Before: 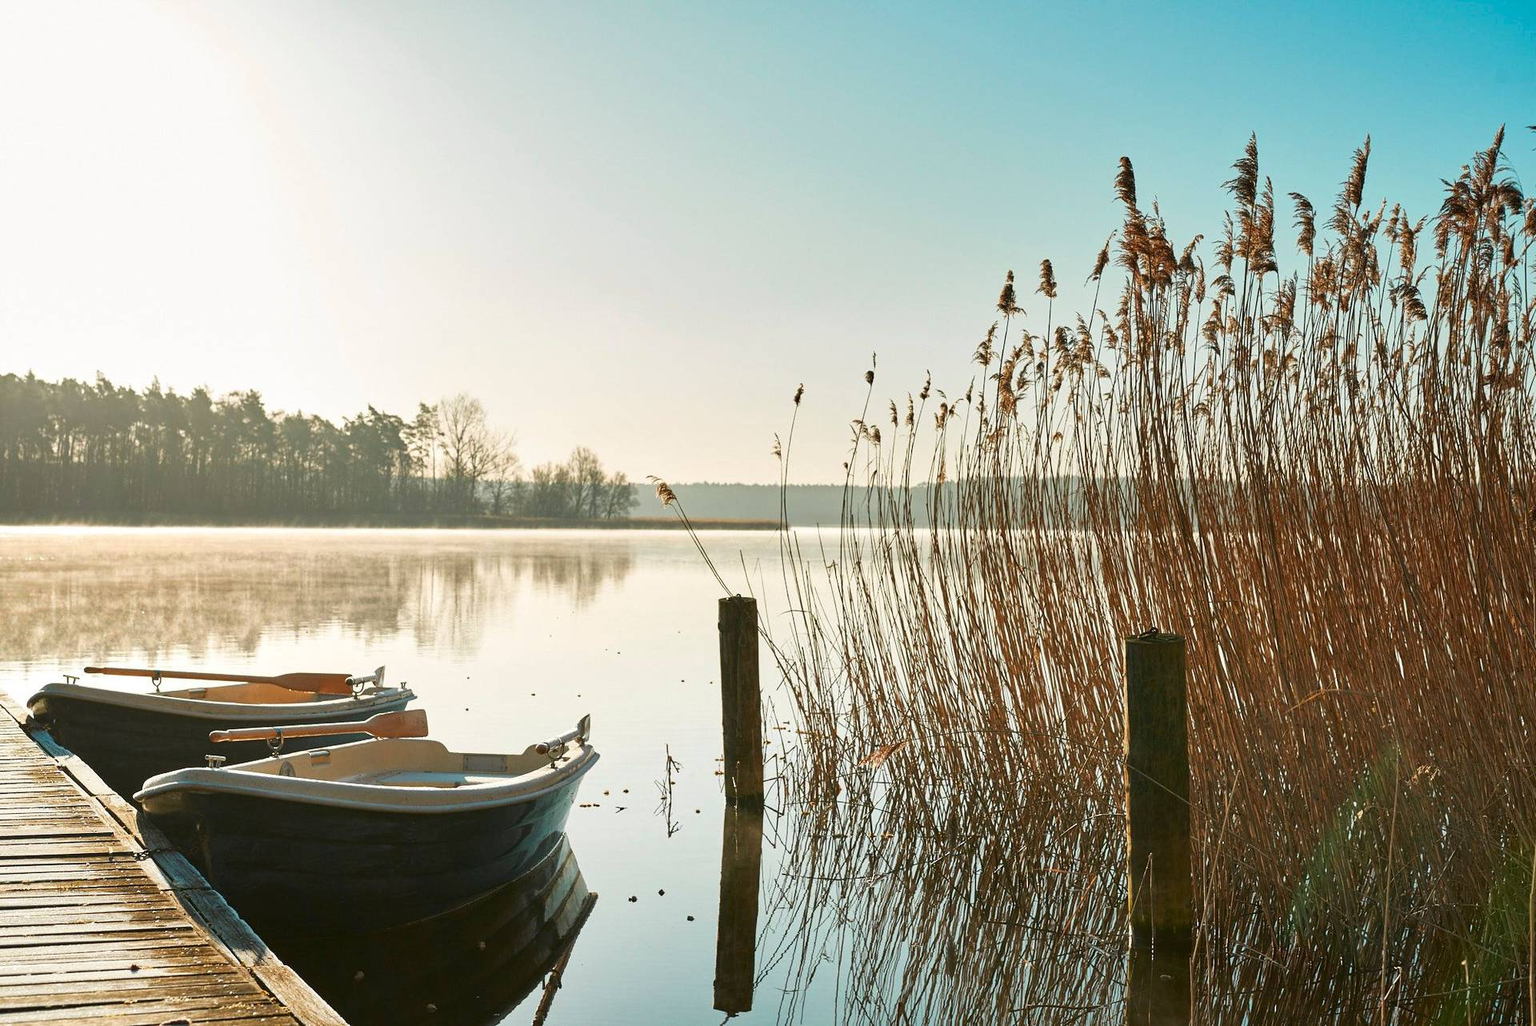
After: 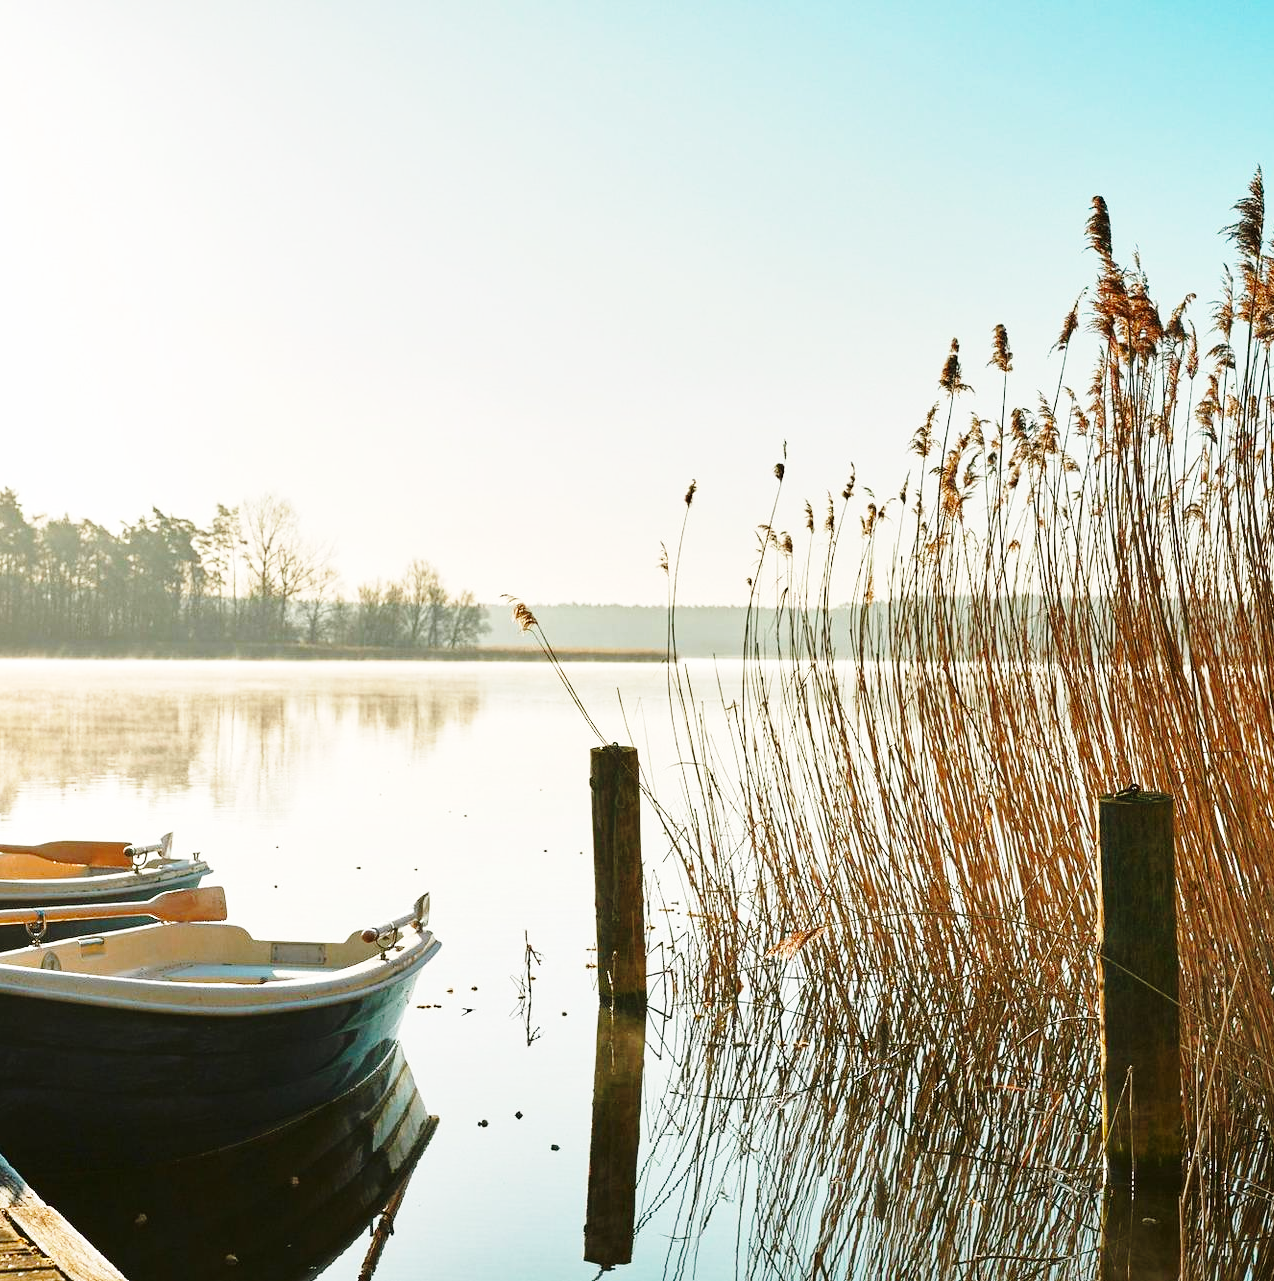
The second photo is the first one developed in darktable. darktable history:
crop and rotate: left 16.081%, right 17.561%
base curve: curves: ch0 [(0, 0) (0.028, 0.03) (0.121, 0.232) (0.46, 0.748) (0.859, 0.968) (1, 1)], preserve colors none
